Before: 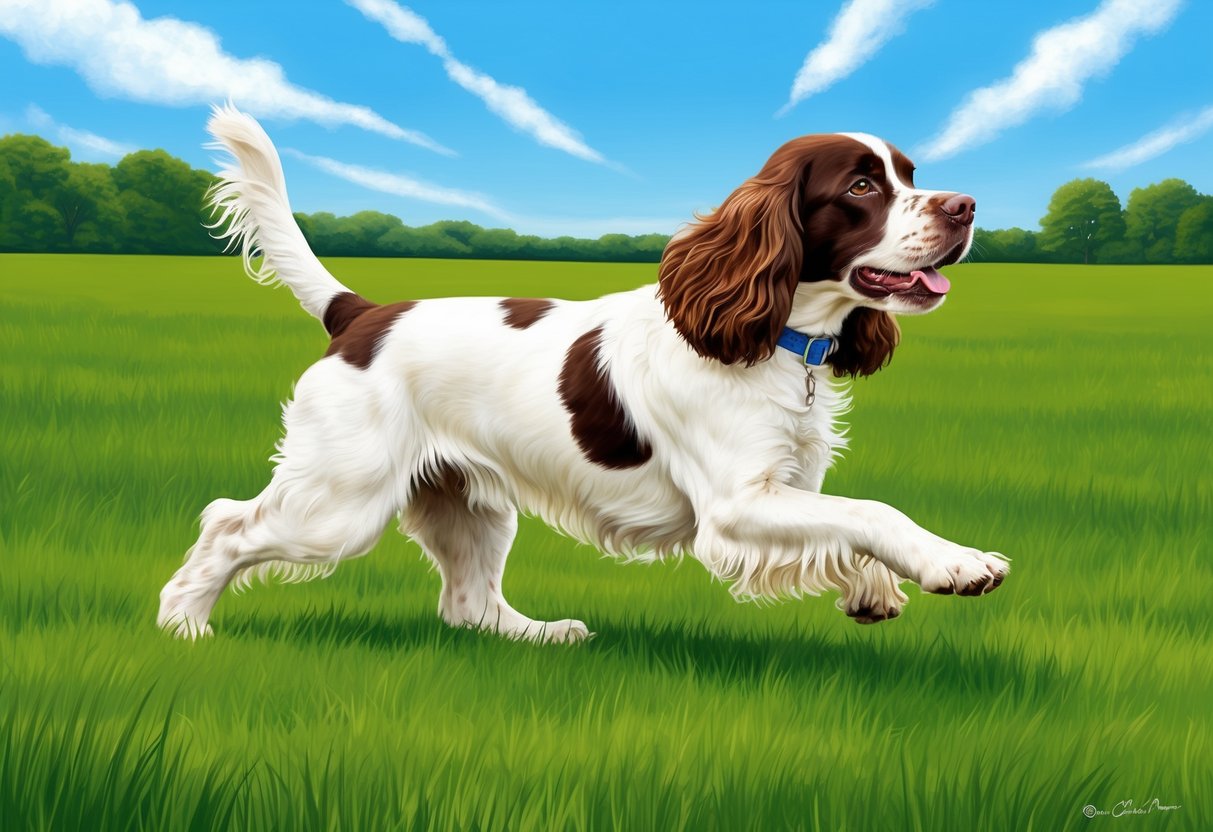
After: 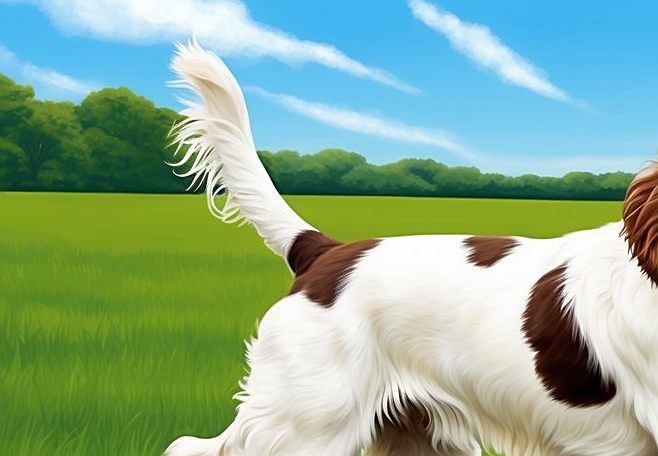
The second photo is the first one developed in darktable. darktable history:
crop and rotate: left 3.045%, top 7.499%, right 42.631%, bottom 37.626%
sharpen: on, module defaults
